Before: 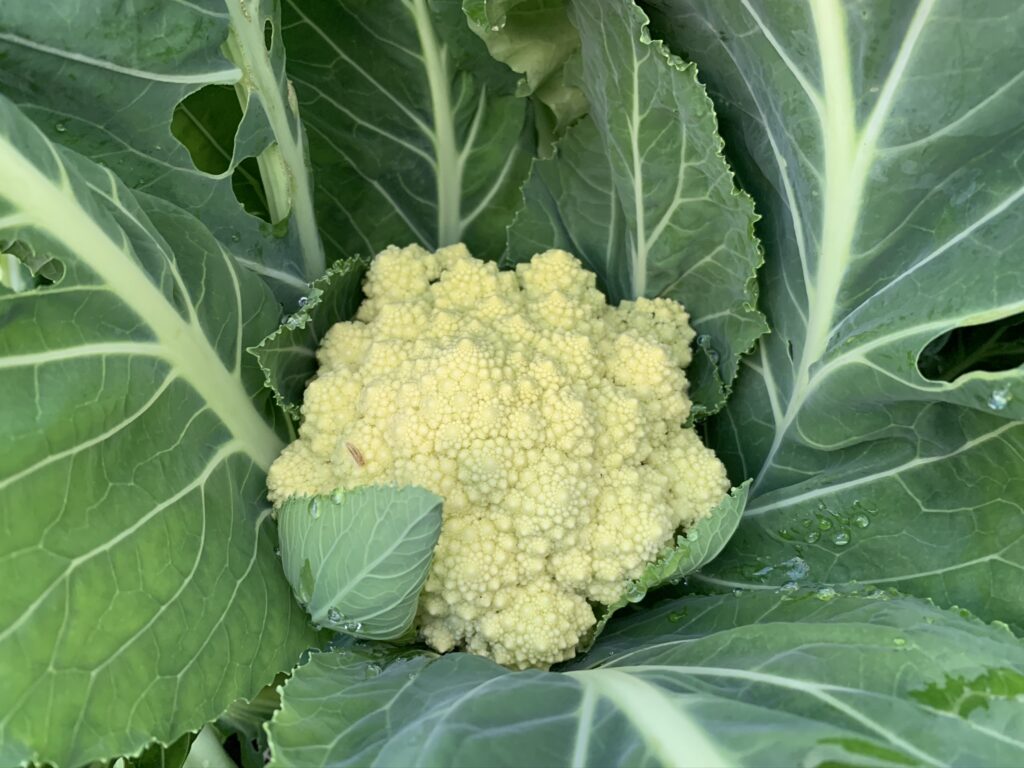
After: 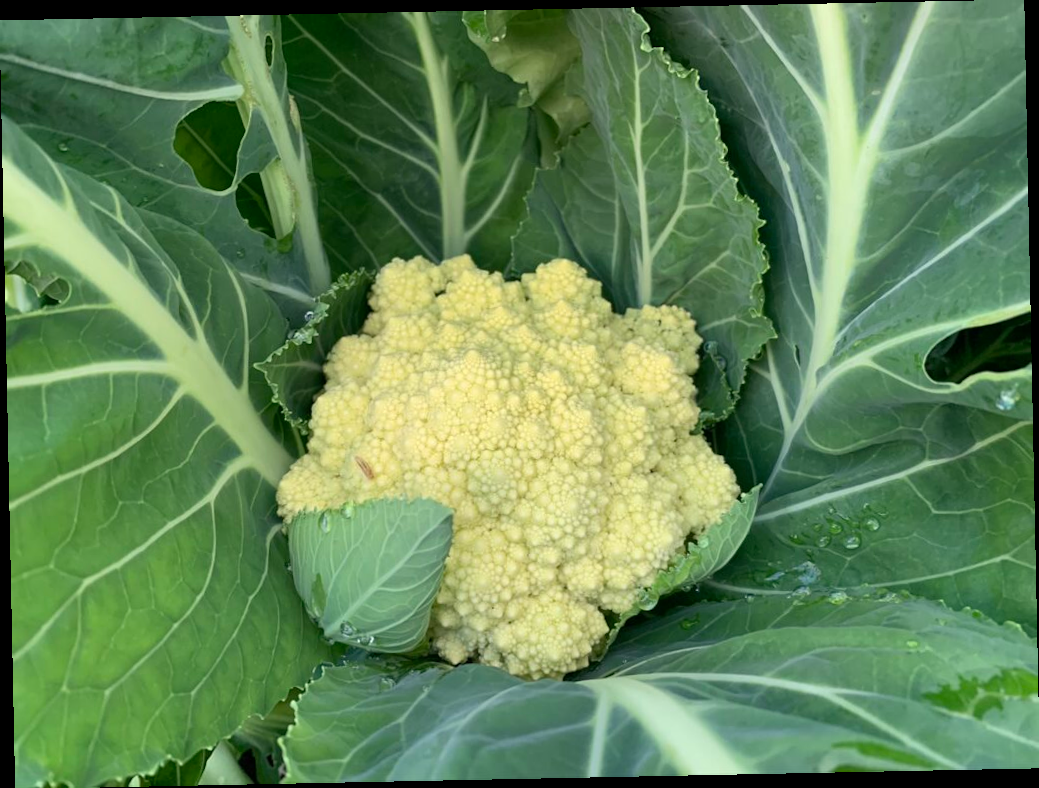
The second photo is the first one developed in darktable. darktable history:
rotate and perspective: rotation -1.17°, automatic cropping off
white balance: red 1.009, blue 0.985
